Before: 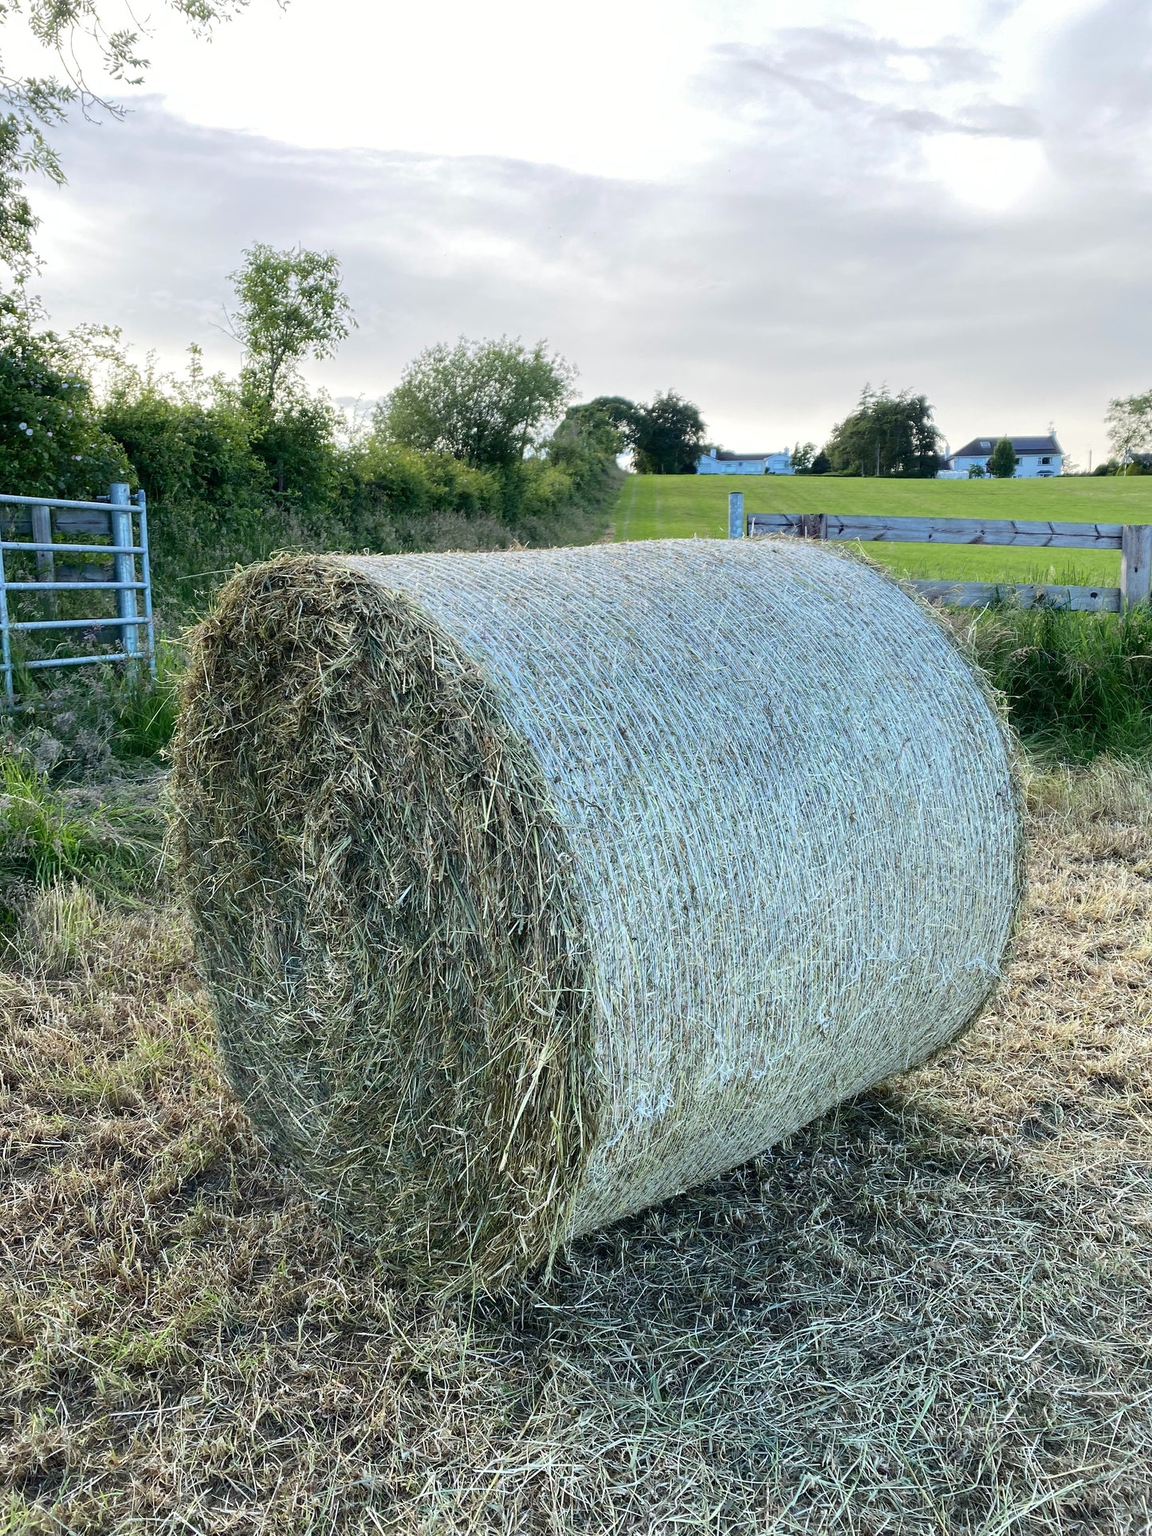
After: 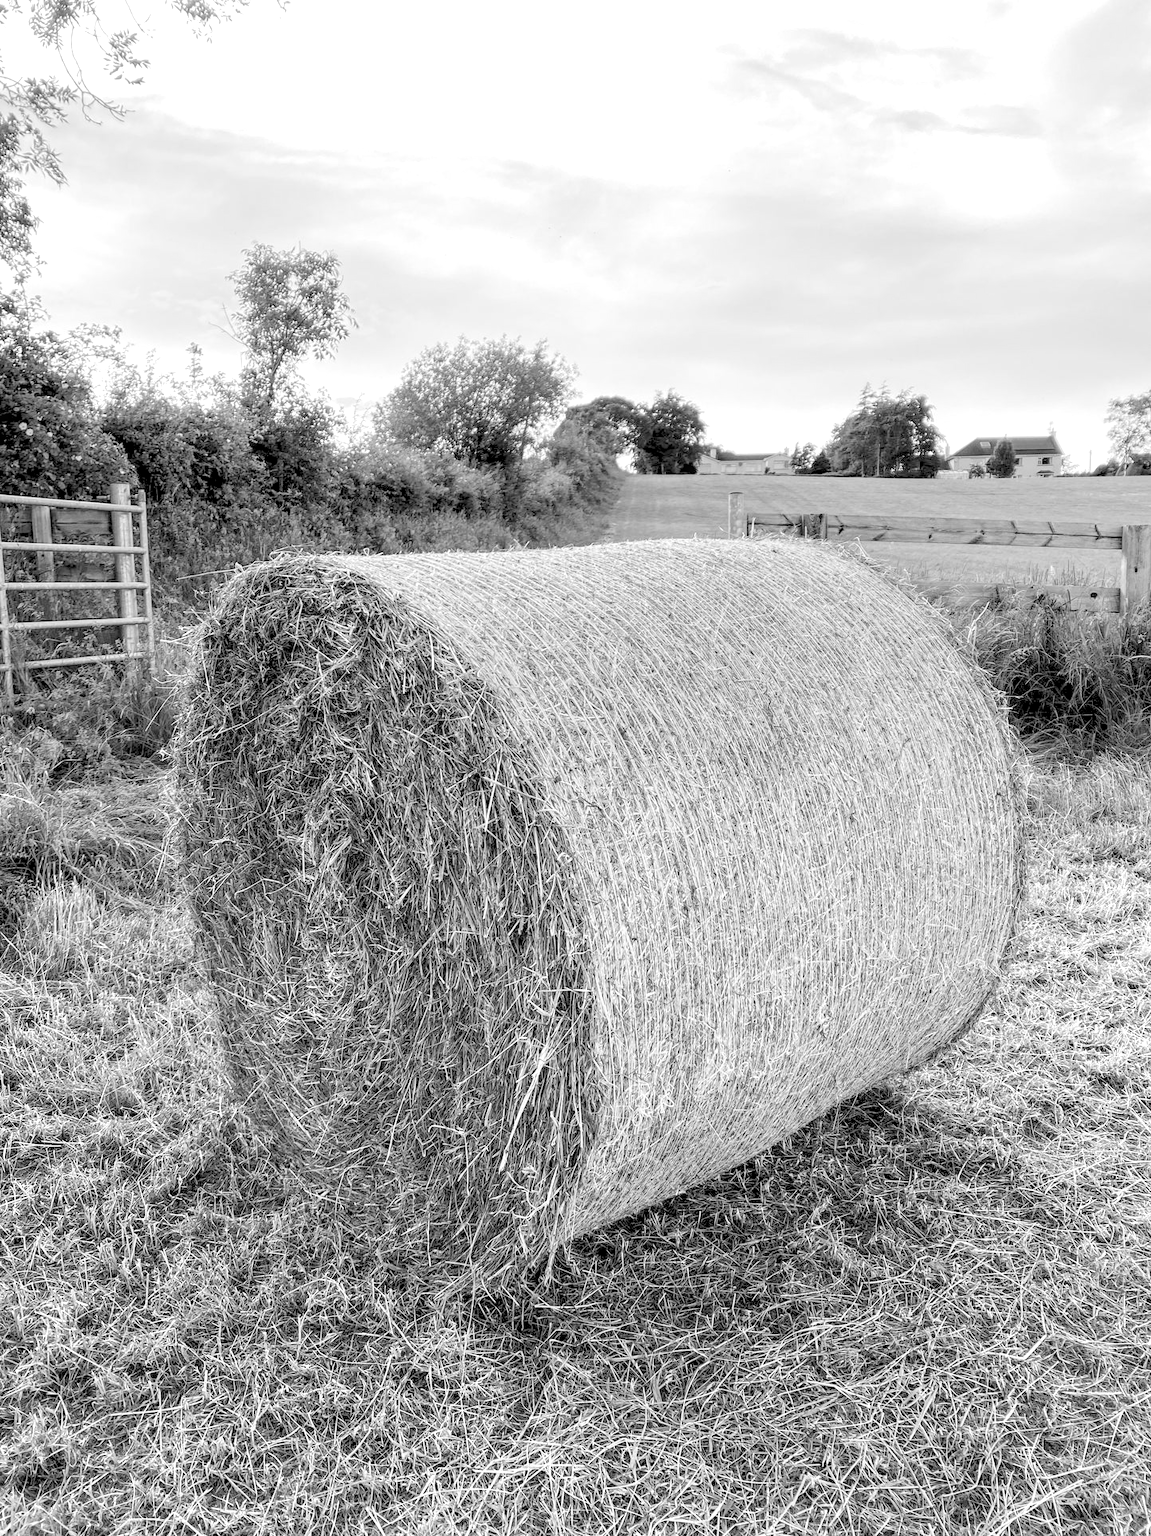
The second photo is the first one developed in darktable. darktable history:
monochrome: a 32, b 64, size 2.3
levels: levels [0.093, 0.434, 0.988]
exposure: exposure 0.258 EV, compensate highlight preservation false
local contrast: on, module defaults
